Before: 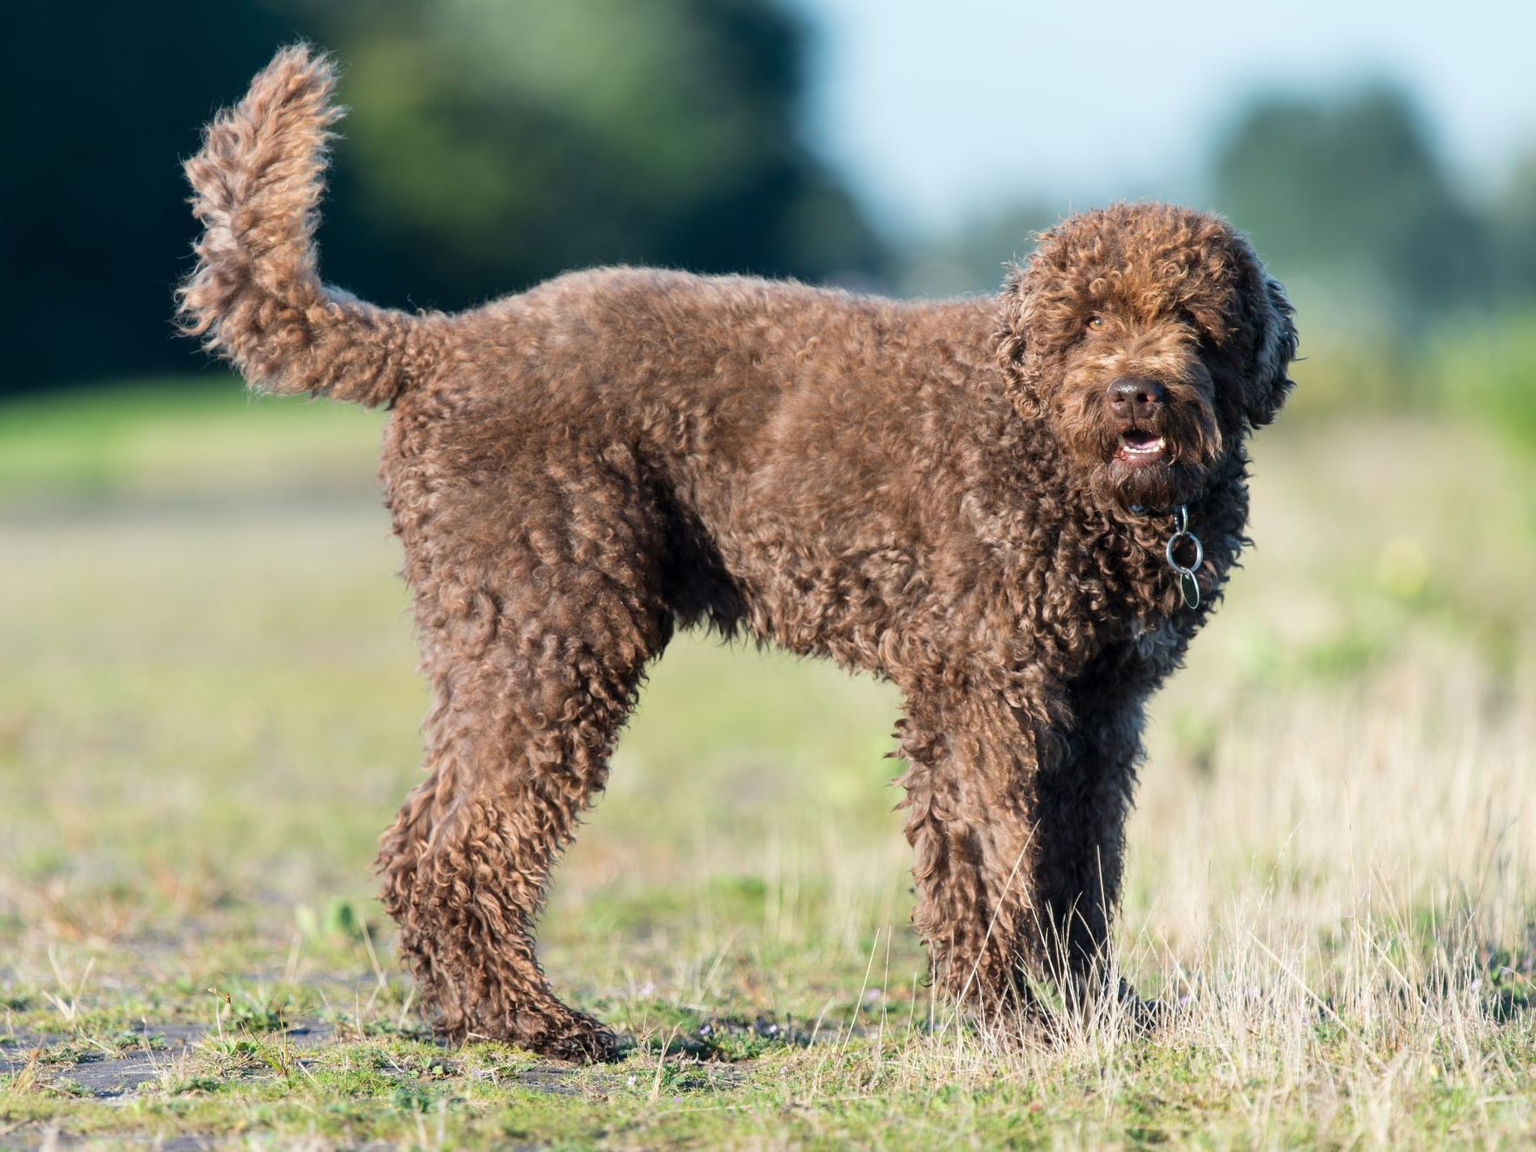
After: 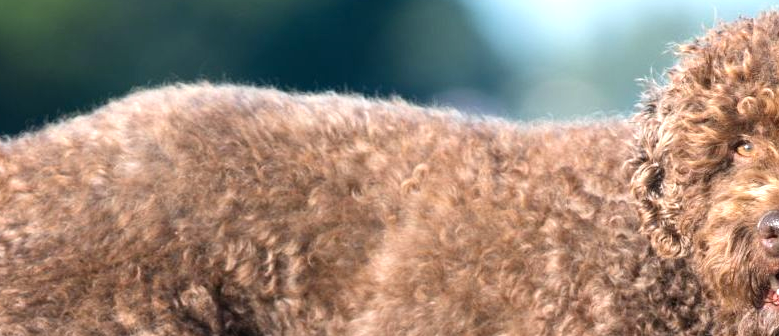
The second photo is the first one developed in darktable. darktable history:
exposure: black level correction 0, exposure 0.693 EV, compensate highlight preservation false
crop: left 29.063%, top 16.871%, right 26.62%, bottom 57.657%
